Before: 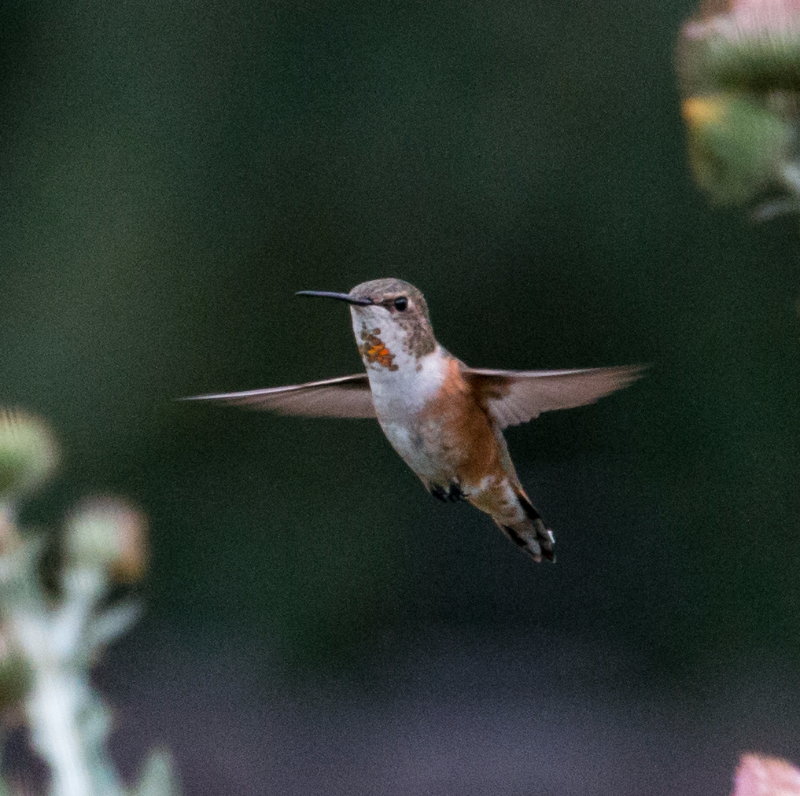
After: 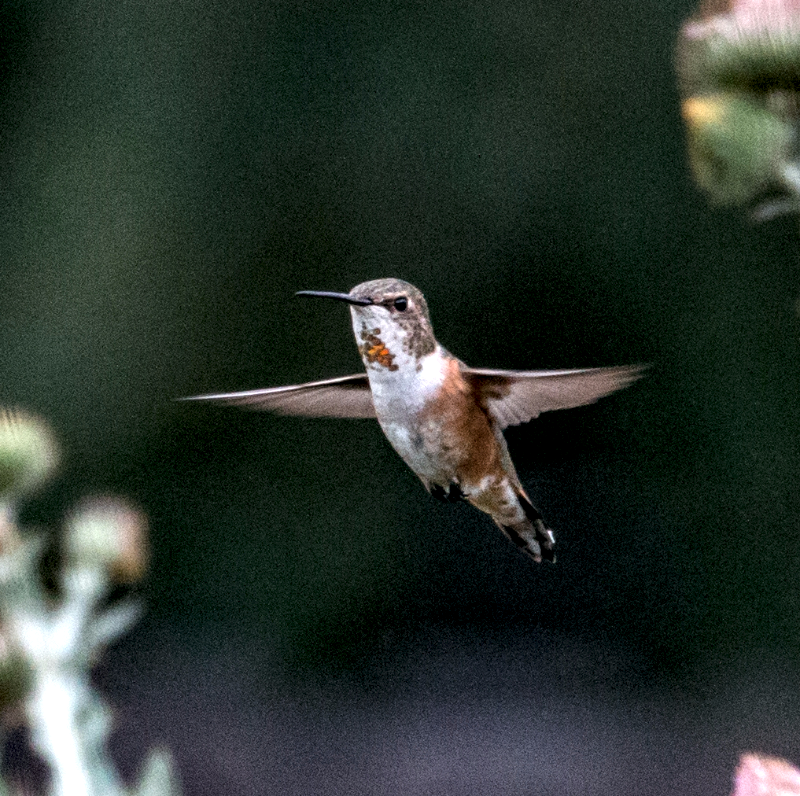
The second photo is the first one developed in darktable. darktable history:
exposure: exposure -0.151 EV, compensate highlight preservation false
local contrast: highlights 80%, shadows 57%, detail 175%, midtone range 0.602
haze removal: strength 0.1, compatibility mode true, adaptive false
